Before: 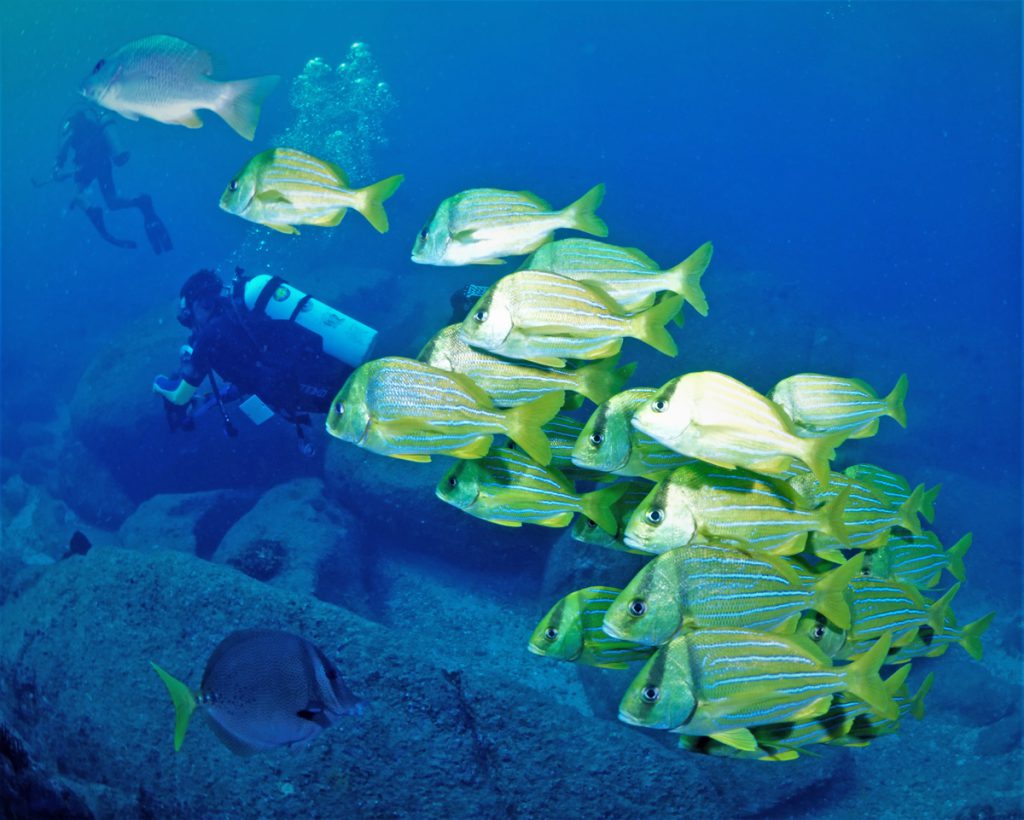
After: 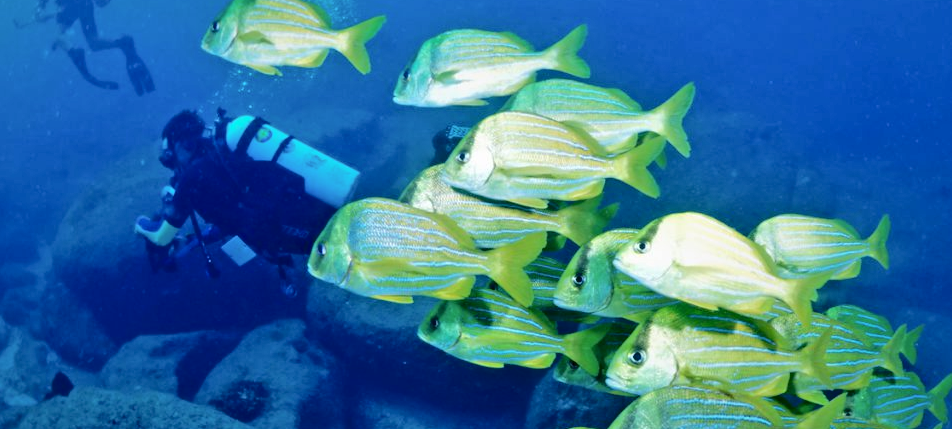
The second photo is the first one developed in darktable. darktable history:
exposure: black level correction 0.001, compensate highlight preservation false
crop: left 1.787%, top 19.446%, right 5.169%, bottom 28.174%
tone curve: curves: ch0 [(0, 0) (0.003, 0.041) (0.011, 0.042) (0.025, 0.041) (0.044, 0.043) (0.069, 0.048) (0.1, 0.059) (0.136, 0.079) (0.177, 0.107) (0.224, 0.152) (0.277, 0.235) (0.335, 0.331) (0.399, 0.427) (0.468, 0.512) (0.543, 0.595) (0.623, 0.668) (0.709, 0.736) (0.801, 0.813) (0.898, 0.891) (1, 1)], color space Lab, independent channels, preserve colors none
shadows and highlights: shadows 5.51, soften with gaussian
